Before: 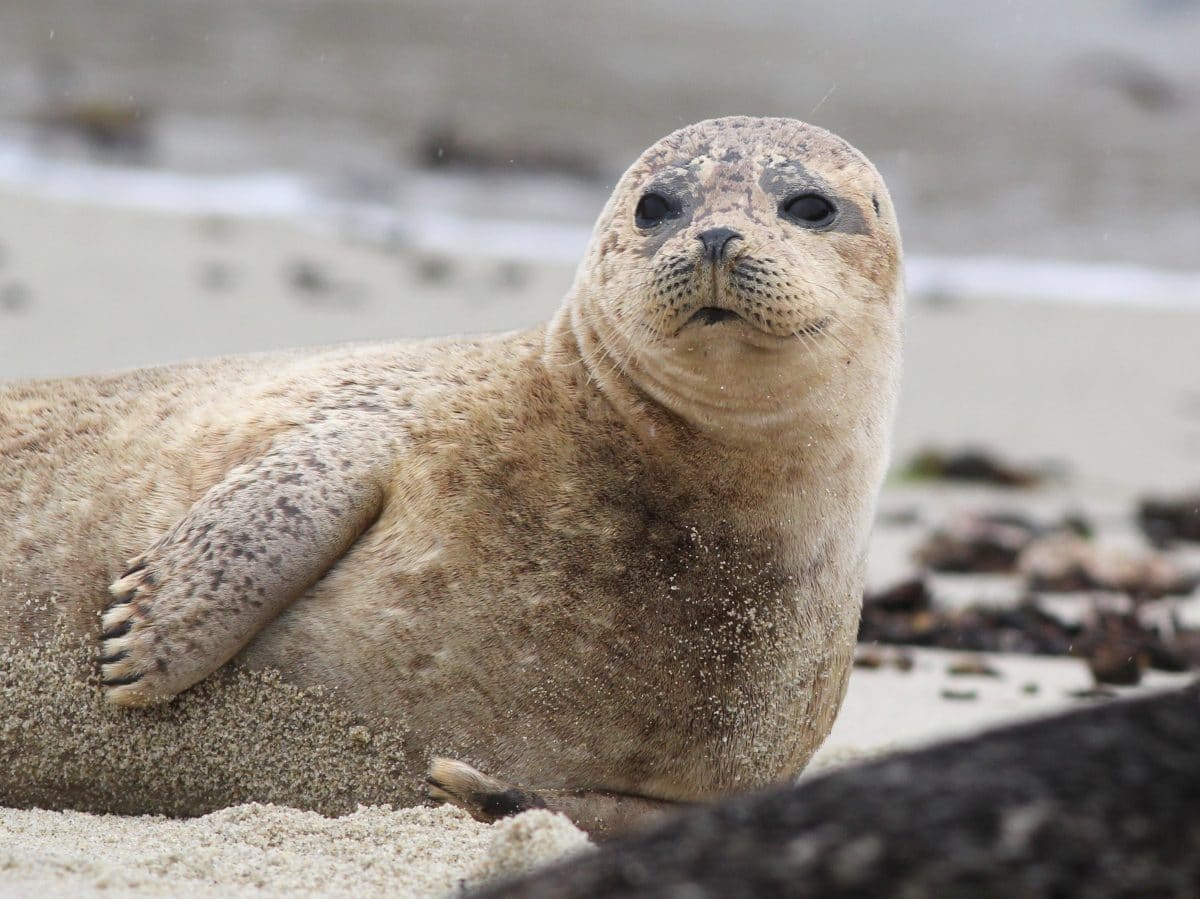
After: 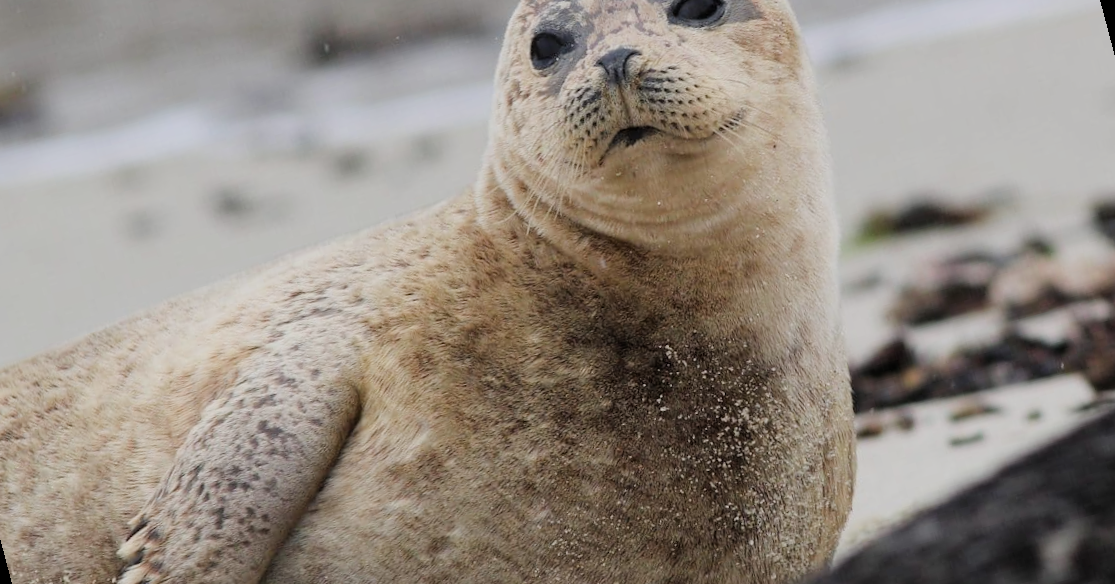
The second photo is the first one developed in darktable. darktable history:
filmic rgb: hardness 4.17
rotate and perspective: rotation -14.8°, crop left 0.1, crop right 0.903, crop top 0.25, crop bottom 0.748
bloom: size 5%, threshold 95%, strength 15%
